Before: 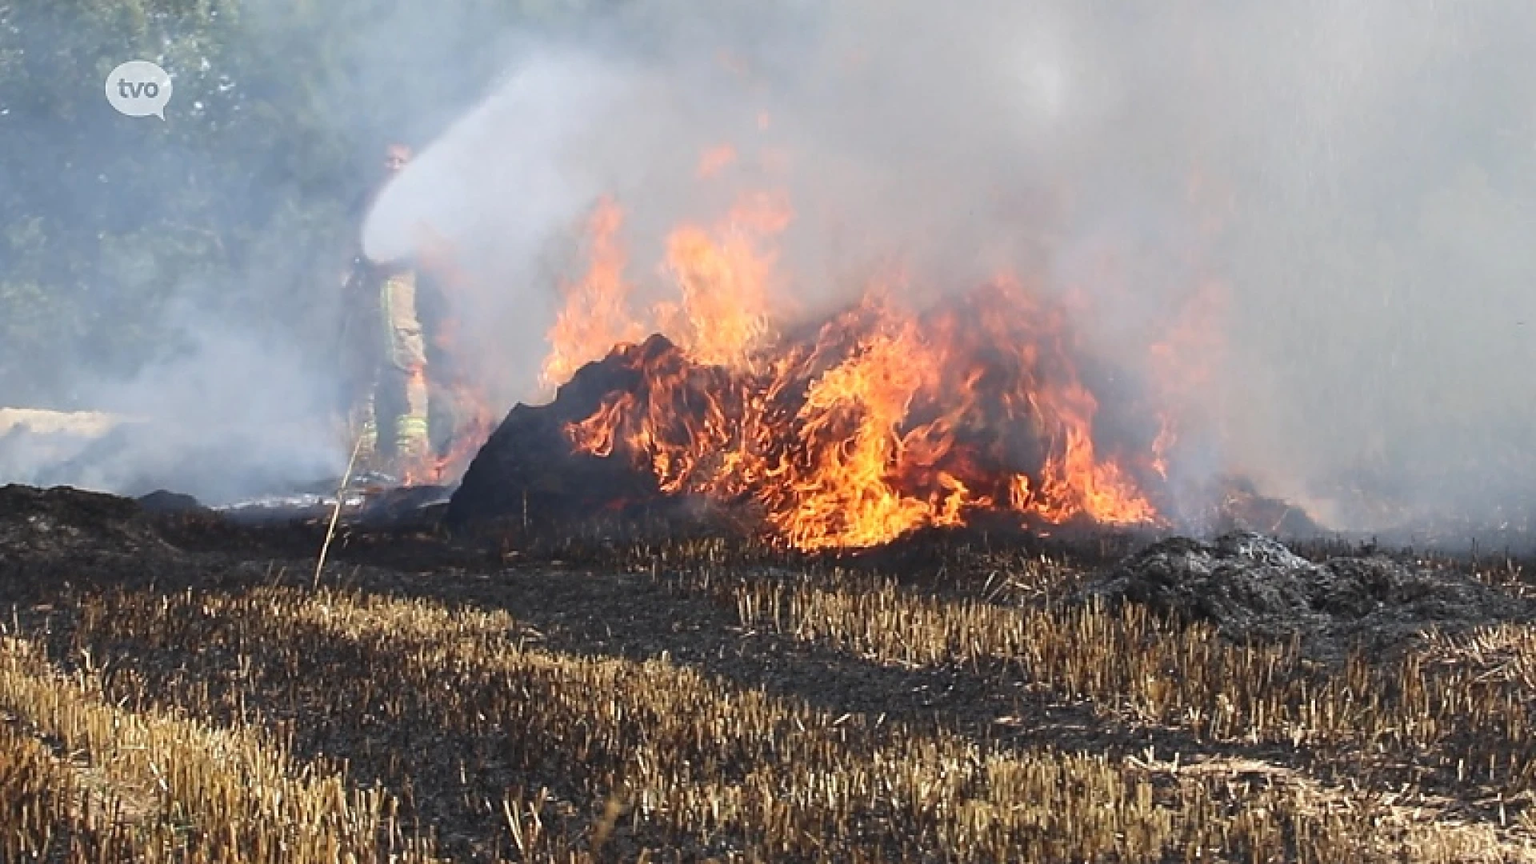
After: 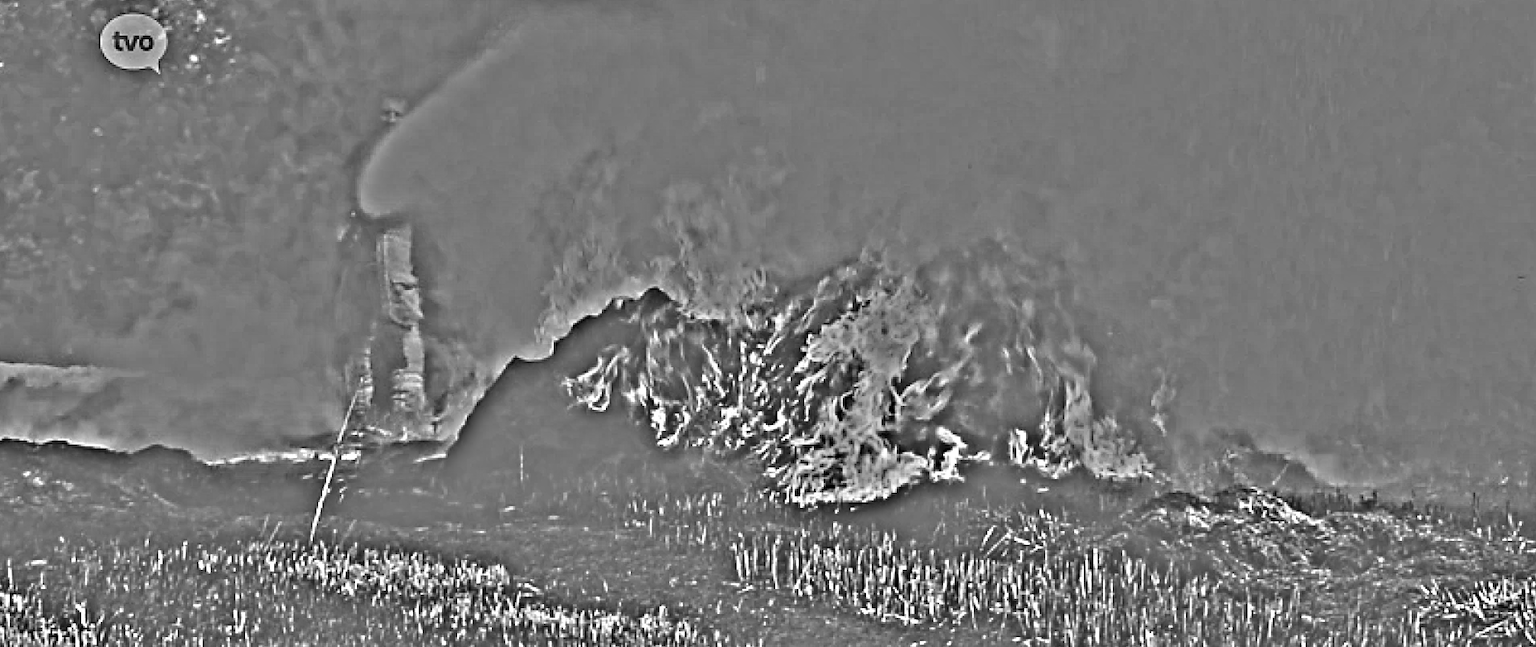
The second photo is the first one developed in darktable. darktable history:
crop: left 0.387%, top 5.469%, bottom 19.809%
tone equalizer: -8 EV -0.75 EV, -7 EV -0.7 EV, -6 EV -0.6 EV, -5 EV -0.4 EV, -3 EV 0.4 EV, -2 EV 0.6 EV, -1 EV 0.7 EV, +0 EV 0.75 EV, edges refinement/feathering 500, mask exposure compensation -1.57 EV, preserve details no
highpass: on, module defaults
exposure: black level correction -0.016, exposure -1.018 EV, compensate highlight preservation false
